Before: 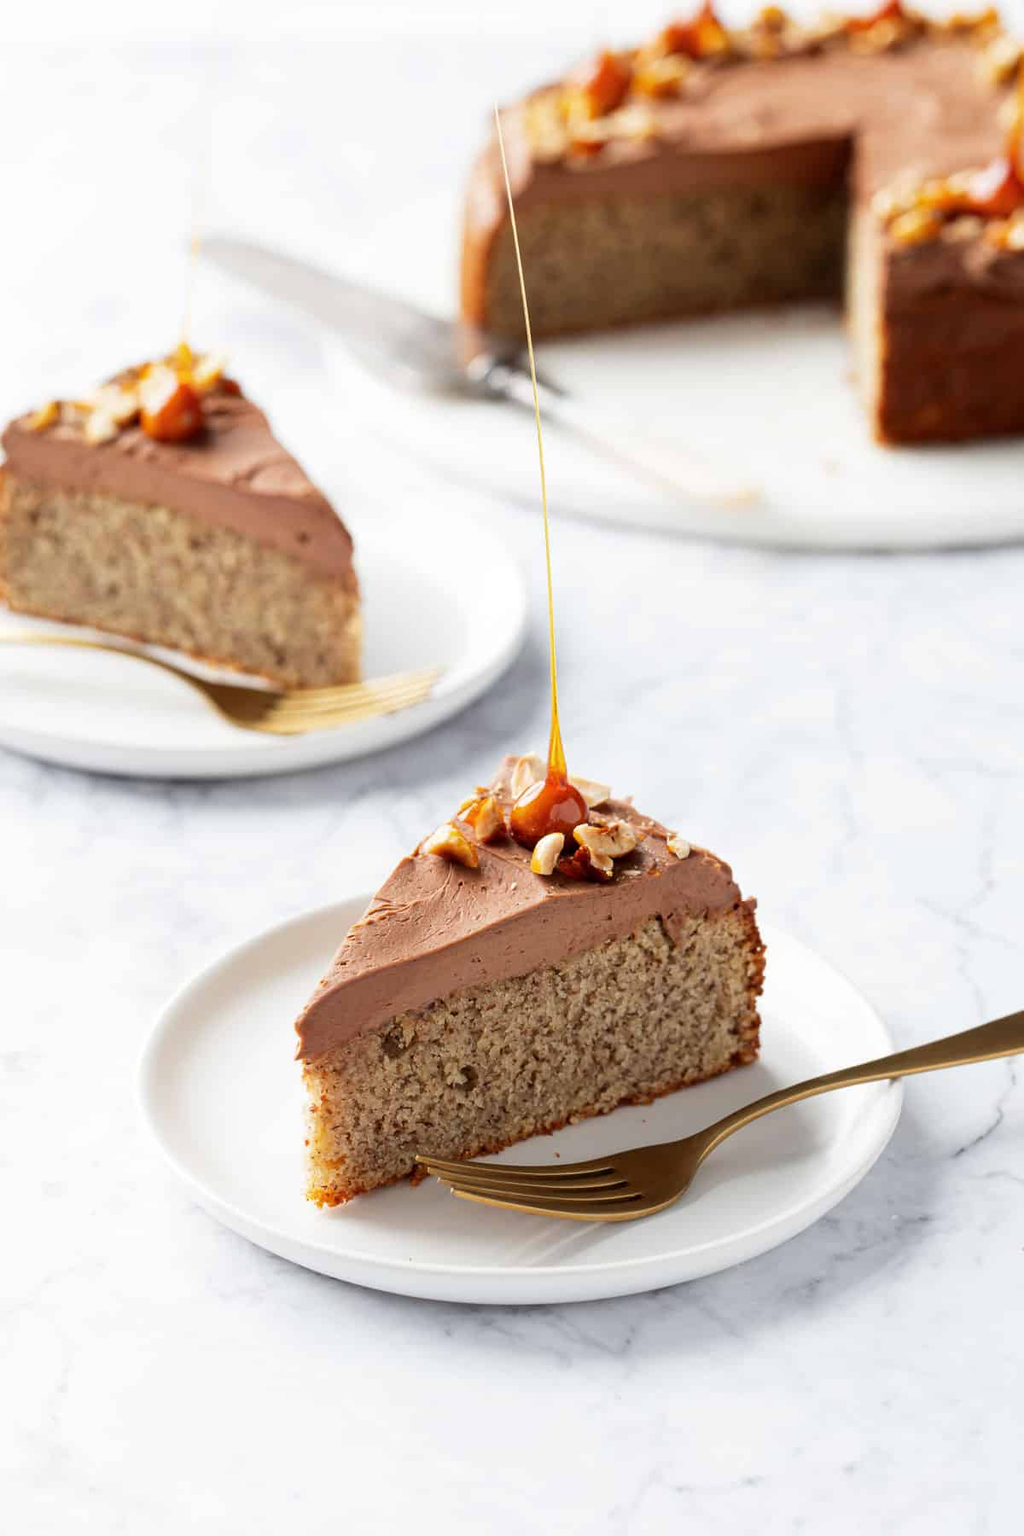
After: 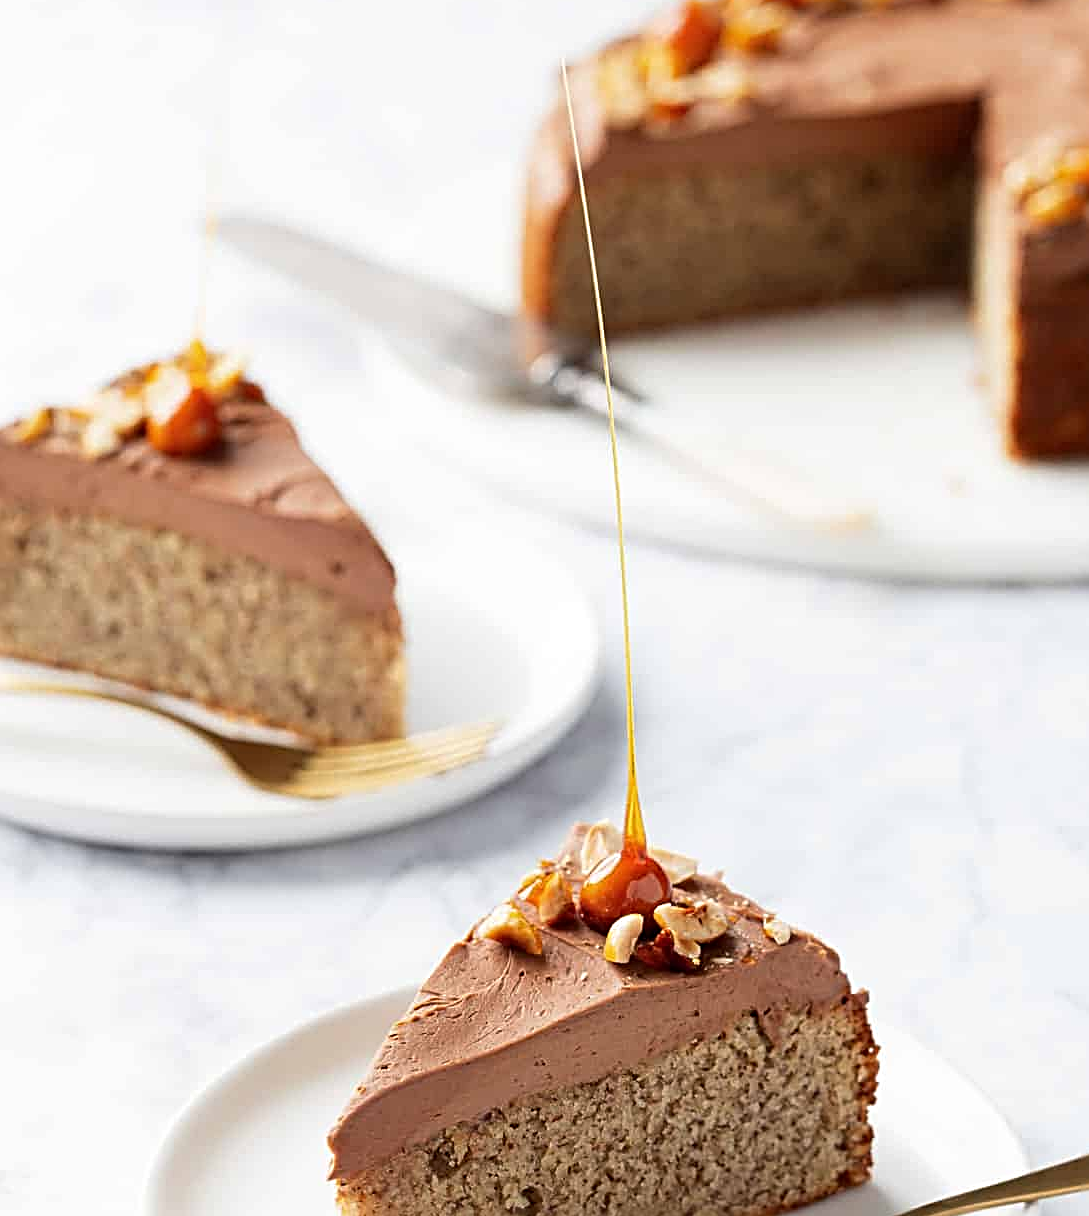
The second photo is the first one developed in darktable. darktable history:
sharpen: radius 2.817, amount 0.715
crop: left 1.509%, top 3.452%, right 7.696%, bottom 28.452%
